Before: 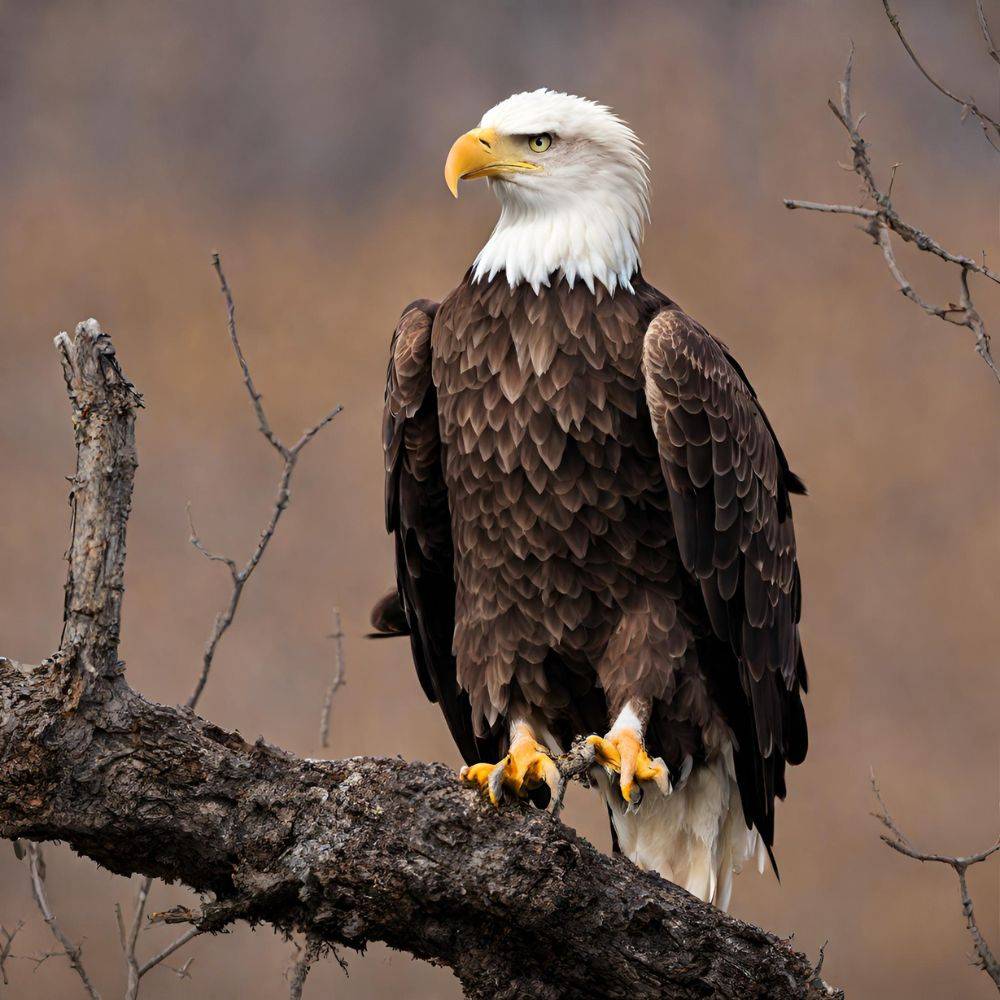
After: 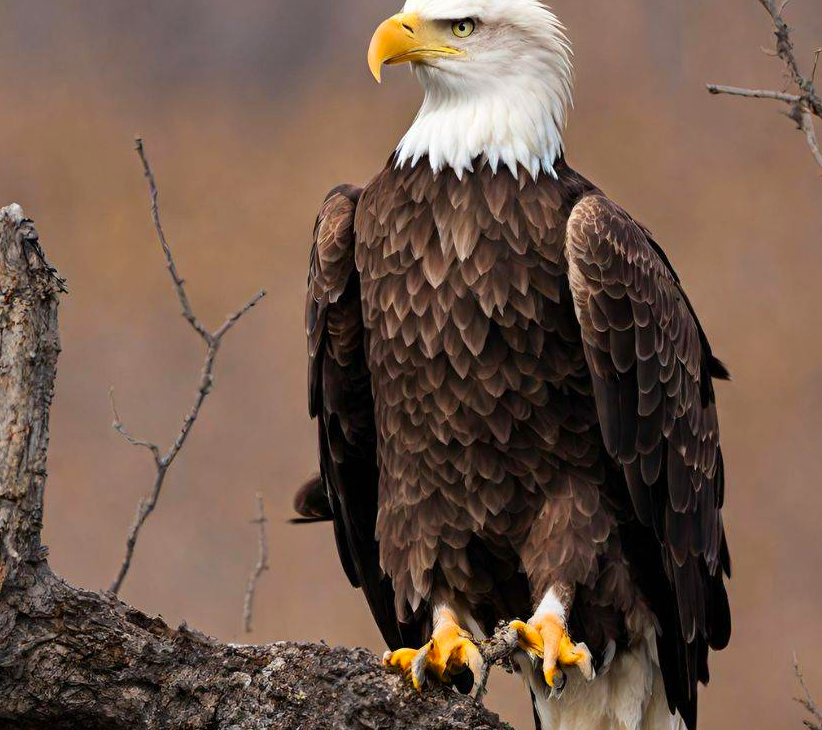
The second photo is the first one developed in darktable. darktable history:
crop: left 7.786%, top 11.525%, right 10.011%, bottom 15.392%
exposure: compensate highlight preservation false
contrast brightness saturation: contrast 0.038, saturation 0.161
